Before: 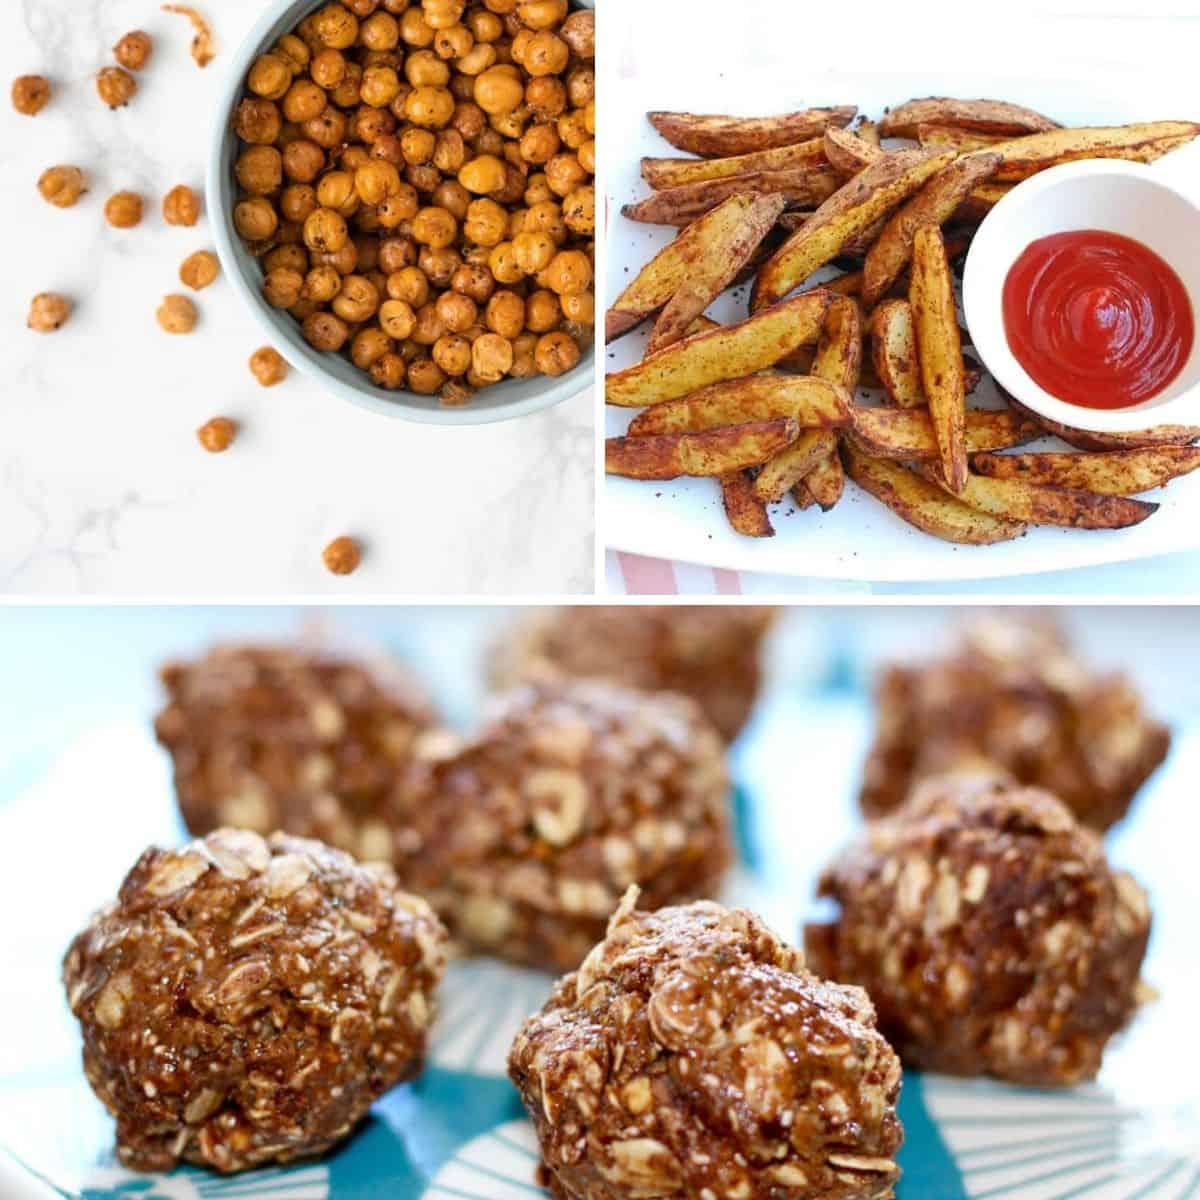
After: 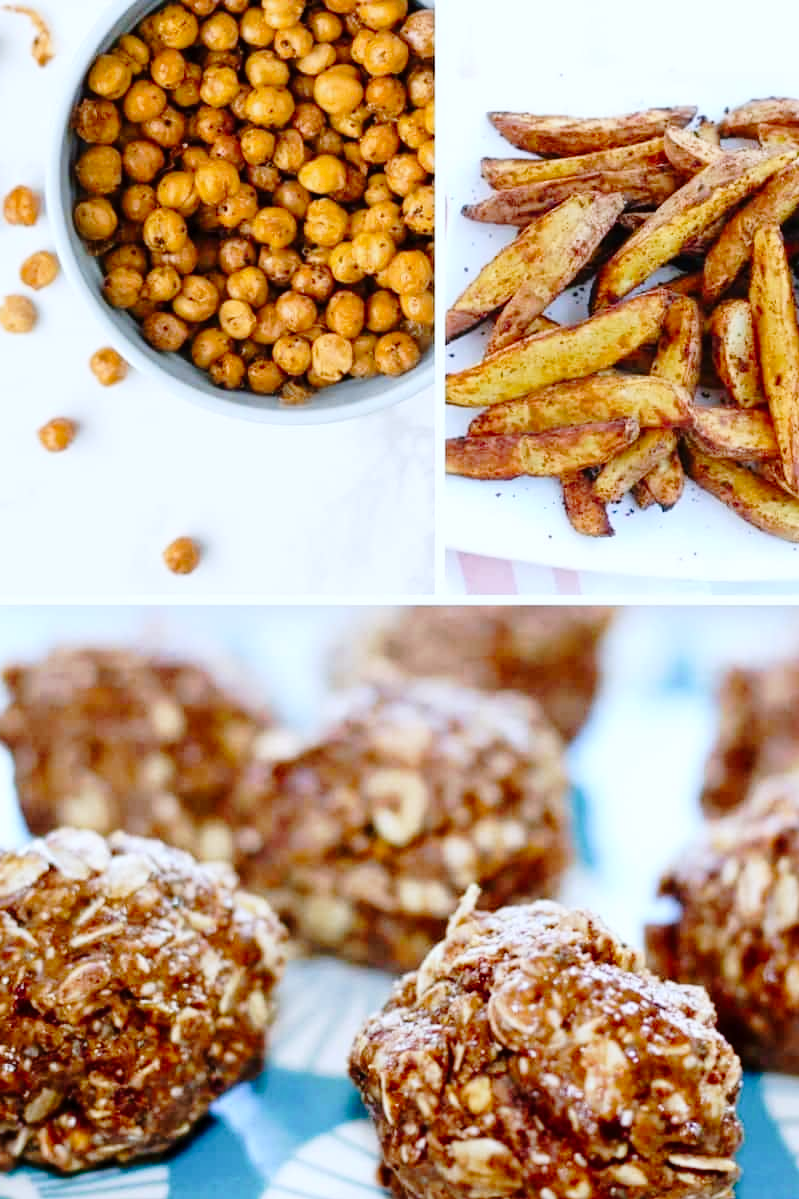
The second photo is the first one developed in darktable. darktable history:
exposure: black level correction 0.002, compensate highlight preservation false
crop and rotate: left 13.409%, right 19.924%
white balance: red 0.931, blue 1.11
tone curve: curves: ch0 [(0, 0) (0.003, 0.012) (0.011, 0.015) (0.025, 0.023) (0.044, 0.036) (0.069, 0.047) (0.1, 0.062) (0.136, 0.1) (0.177, 0.15) (0.224, 0.219) (0.277, 0.3) (0.335, 0.401) (0.399, 0.49) (0.468, 0.569) (0.543, 0.641) (0.623, 0.73) (0.709, 0.806) (0.801, 0.88) (0.898, 0.939) (1, 1)], preserve colors none
